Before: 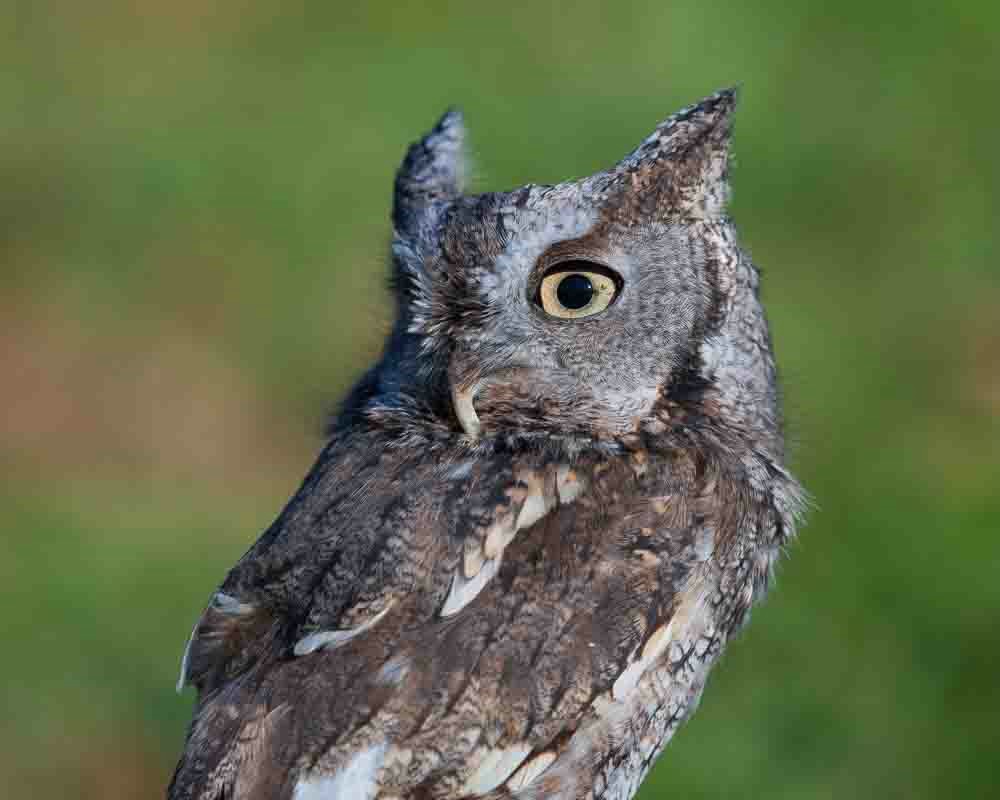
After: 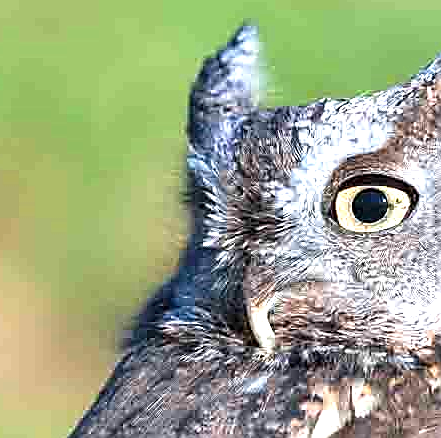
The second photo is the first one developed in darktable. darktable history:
crop: left 20.539%, top 10.77%, right 35.337%, bottom 34.419%
sharpen: radius 1.397, amount 1.251, threshold 0.767
exposure: black level correction 0, exposure 1.464 EV, compensate exposure bias true, compensate highlight preservation false
